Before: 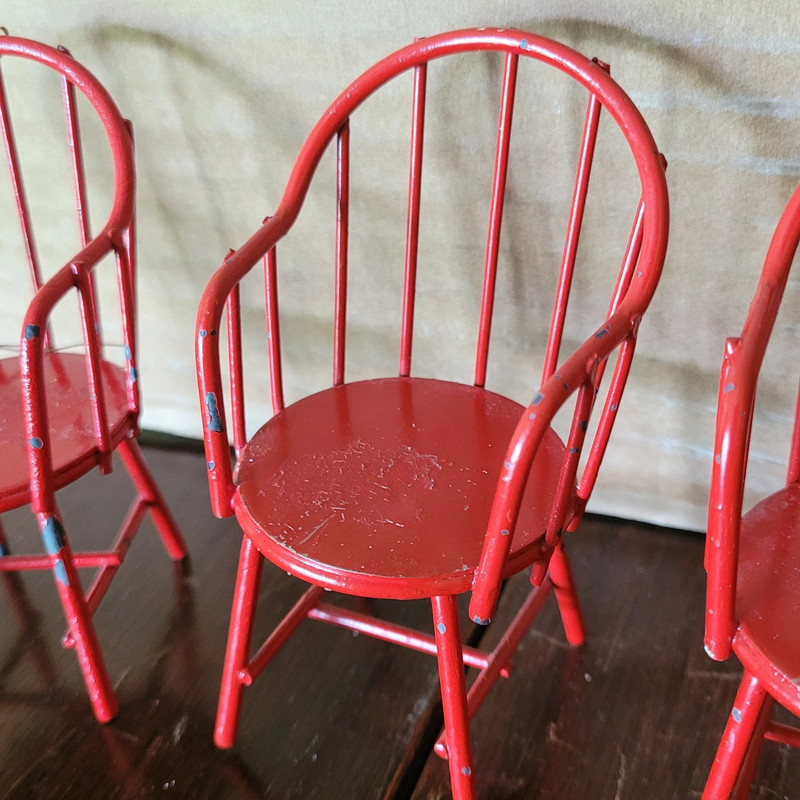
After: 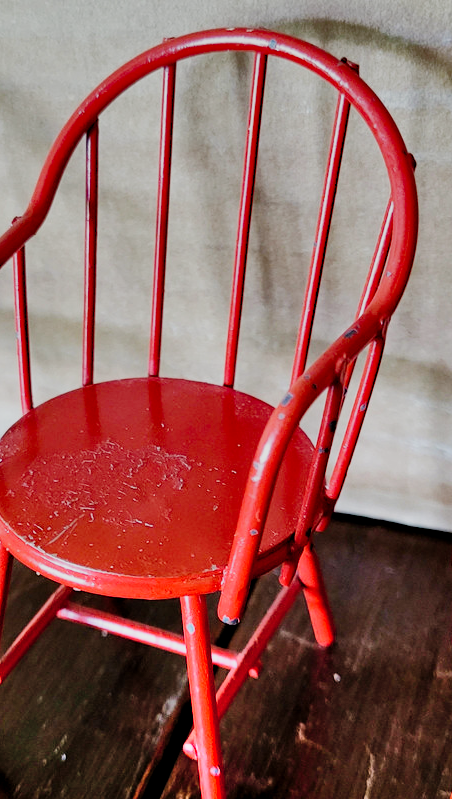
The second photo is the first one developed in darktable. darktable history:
haze removal: compatibility mode true, adaptive false
crop: left 31.46%, top 0.013%, right 11.946%
shadows and highlights: shadows 60.68, highlights -60.54, soften with gaussian
filmic rgb: black relative exposure -7.97 EV, white relative exposure 3.79 EV, hardness 4.39, add noise in highlights 0.002, preserve chrominance no, color science v3 (2019), use custom middle-gray values true, contrast in highlights soft
tone curve: curves: ch0 [(0.021, 0) (0.104, 0.052) (0.496, 0.526) (0.737, 0.783) (1, 1)], preserve colors none
